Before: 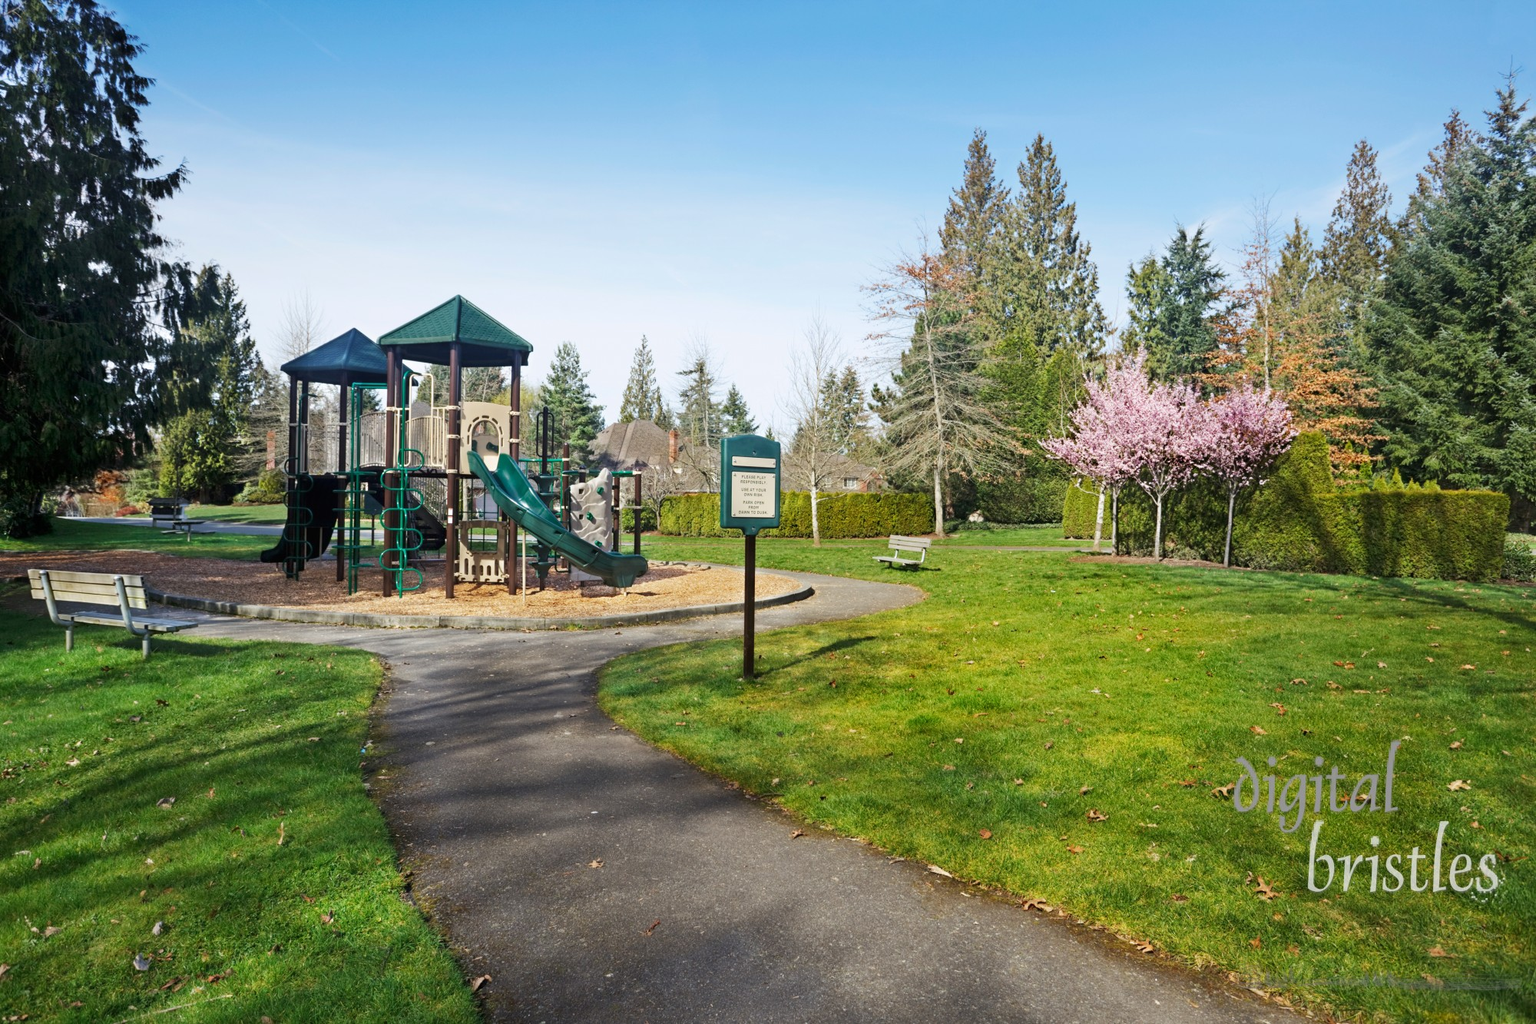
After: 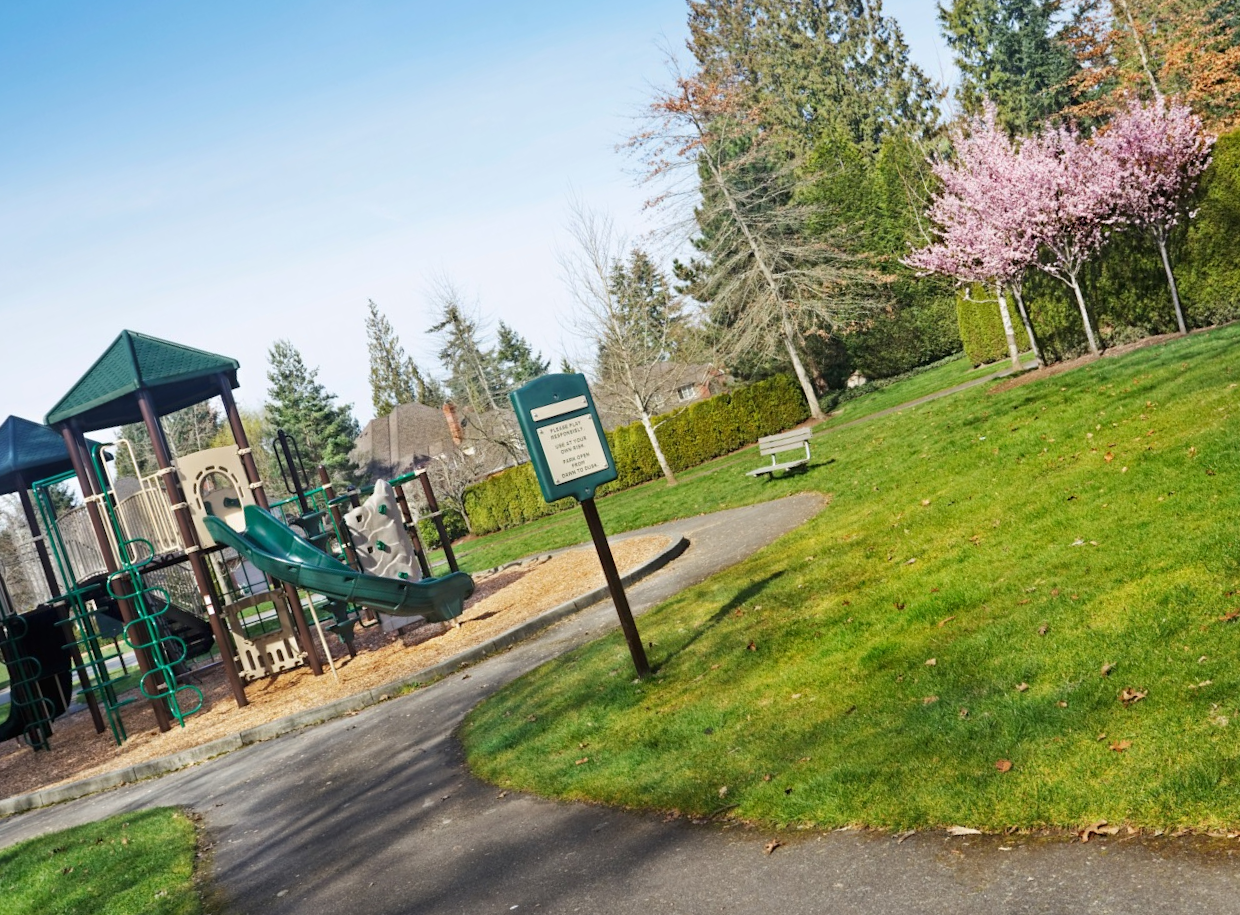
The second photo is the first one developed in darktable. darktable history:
crop and rotate: angle 19.29°, left 7.002%, right 3.73%, bottom 1.115%
